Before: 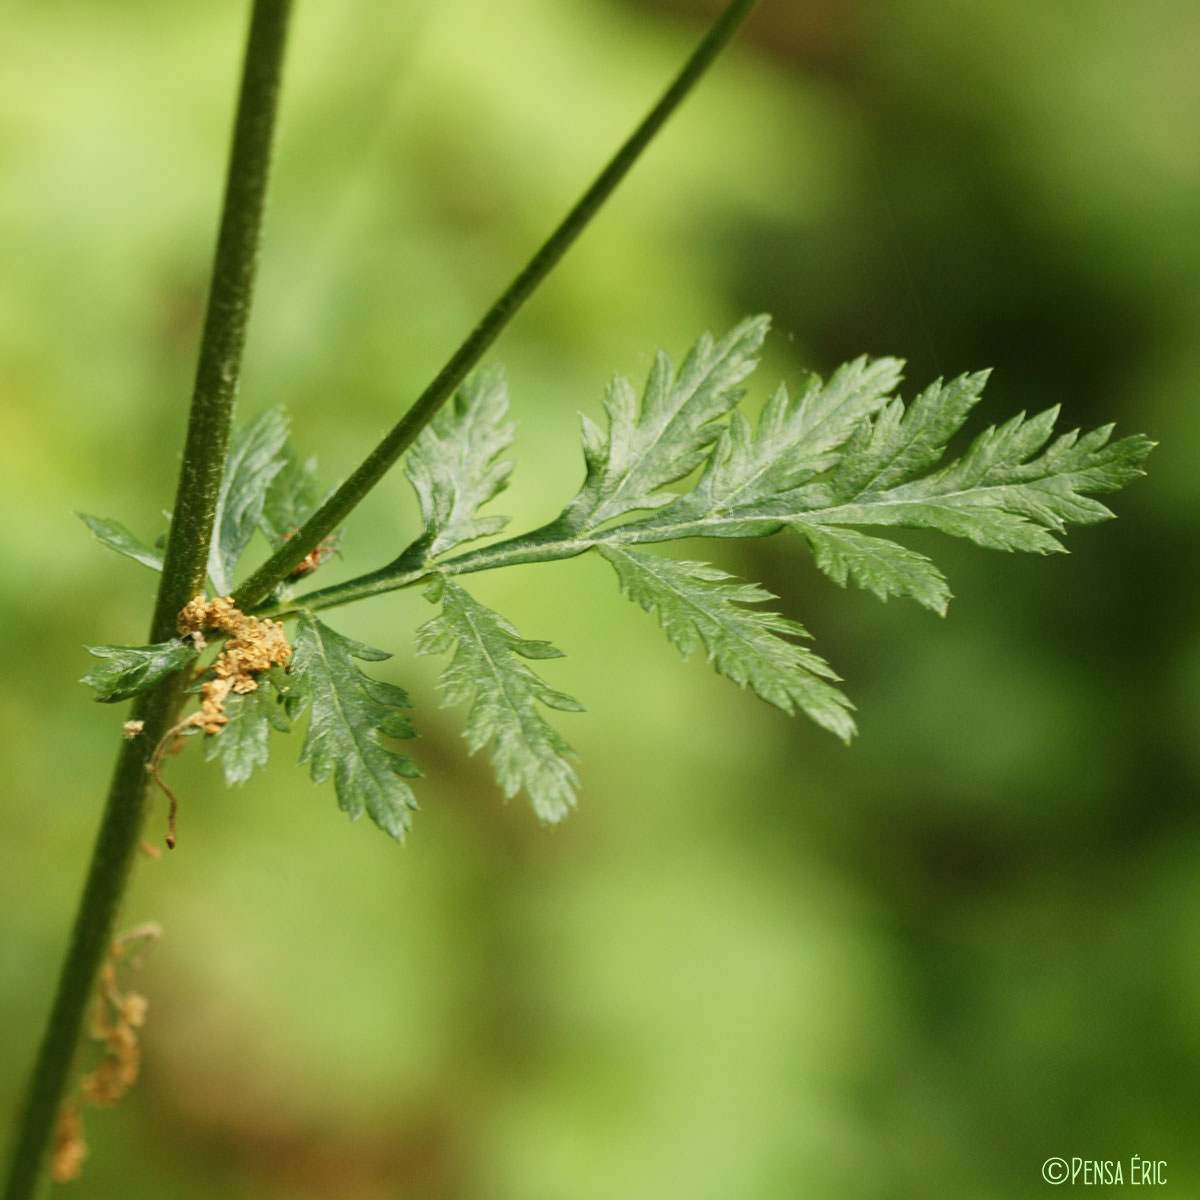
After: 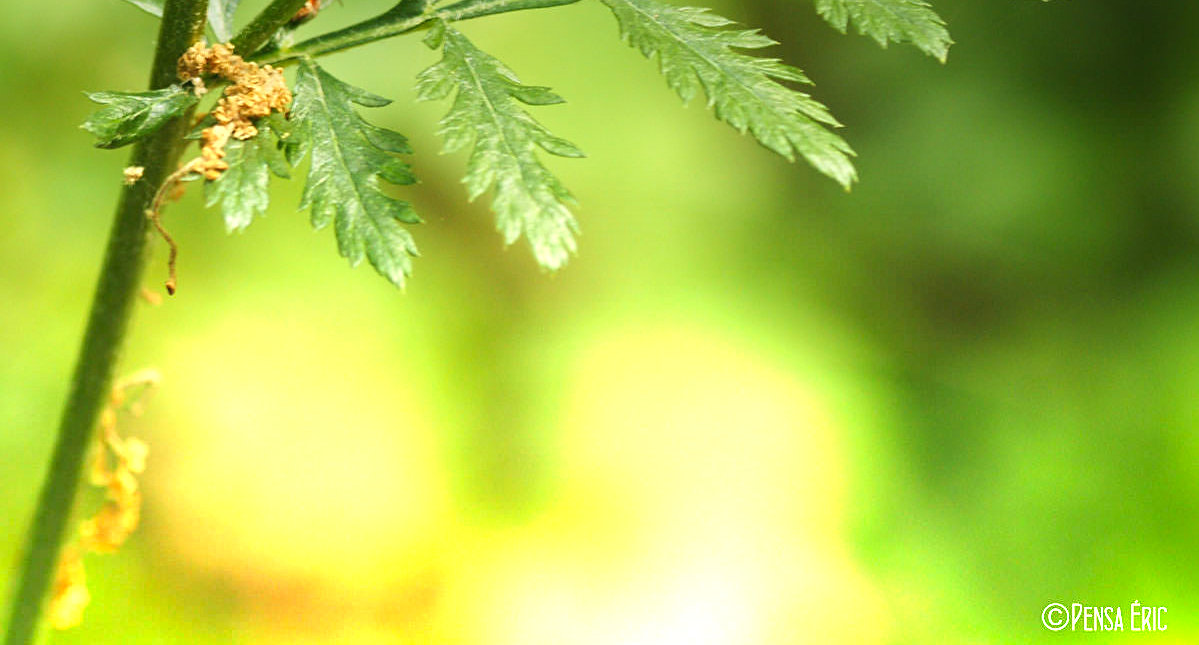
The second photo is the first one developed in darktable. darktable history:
velvia: strength 15%
sharpen: amount 0.2
contrast brightness saturation: contrast 0.03, brightness 0.06, saturation 0.13
graduated density: density -3.9 EV
crop and rotate: top 46.237%
